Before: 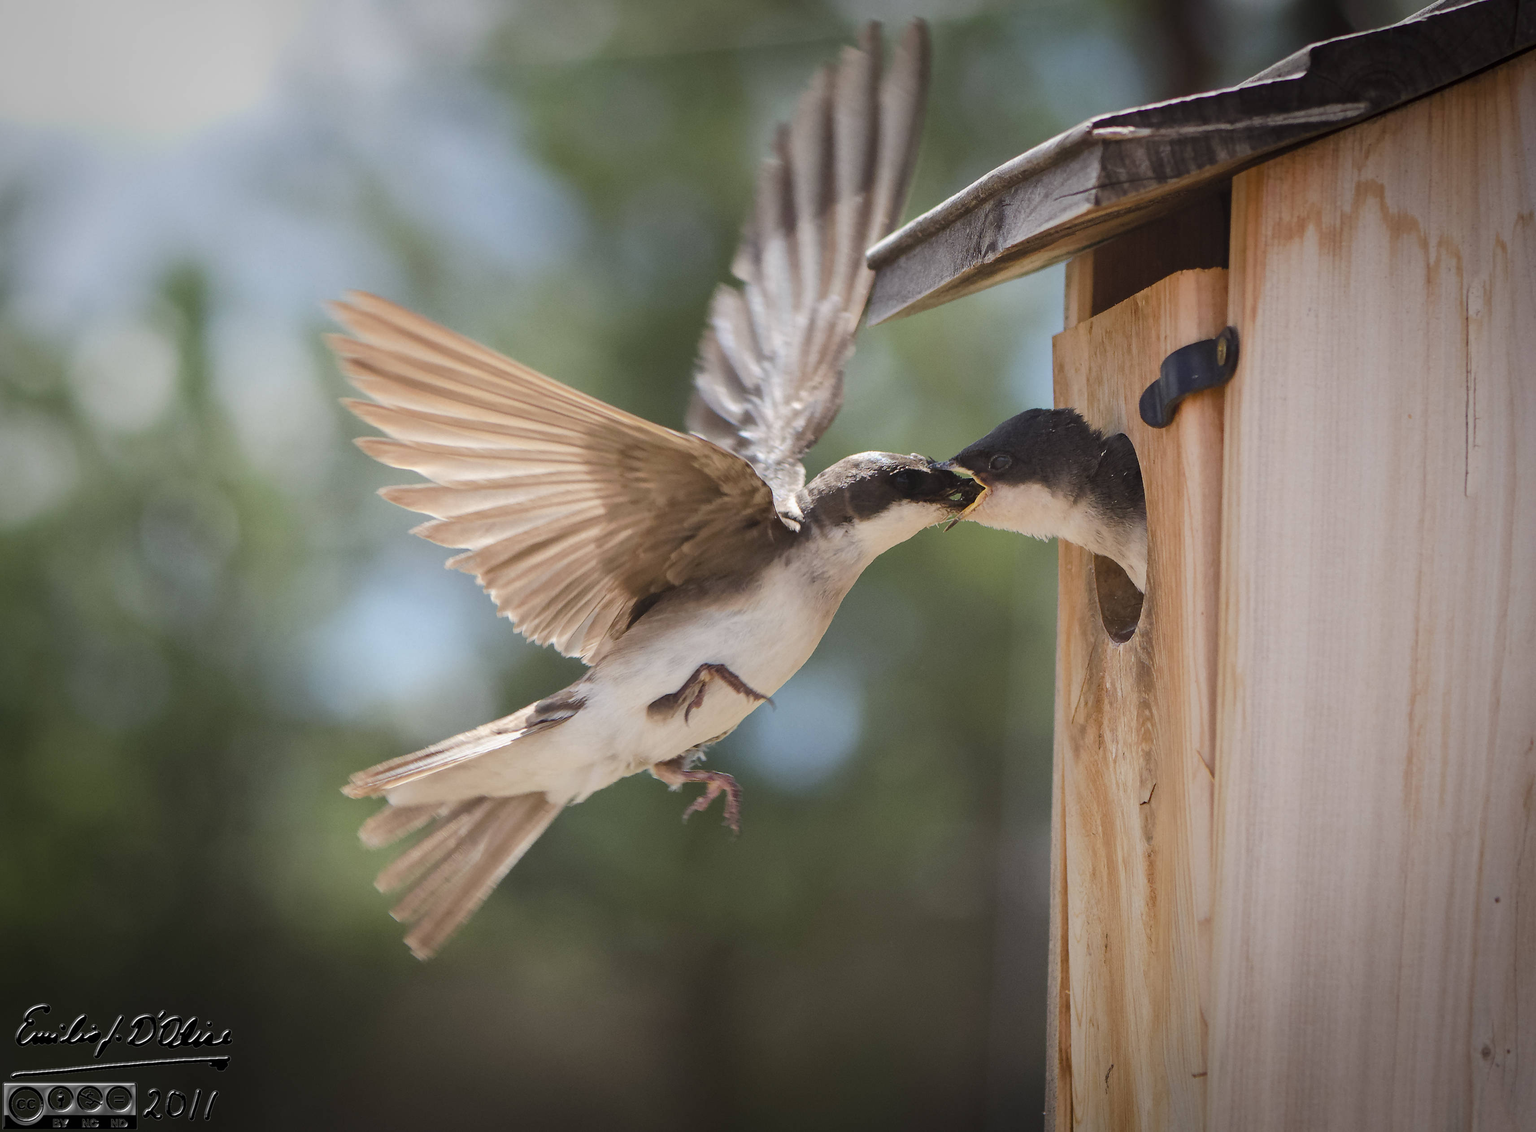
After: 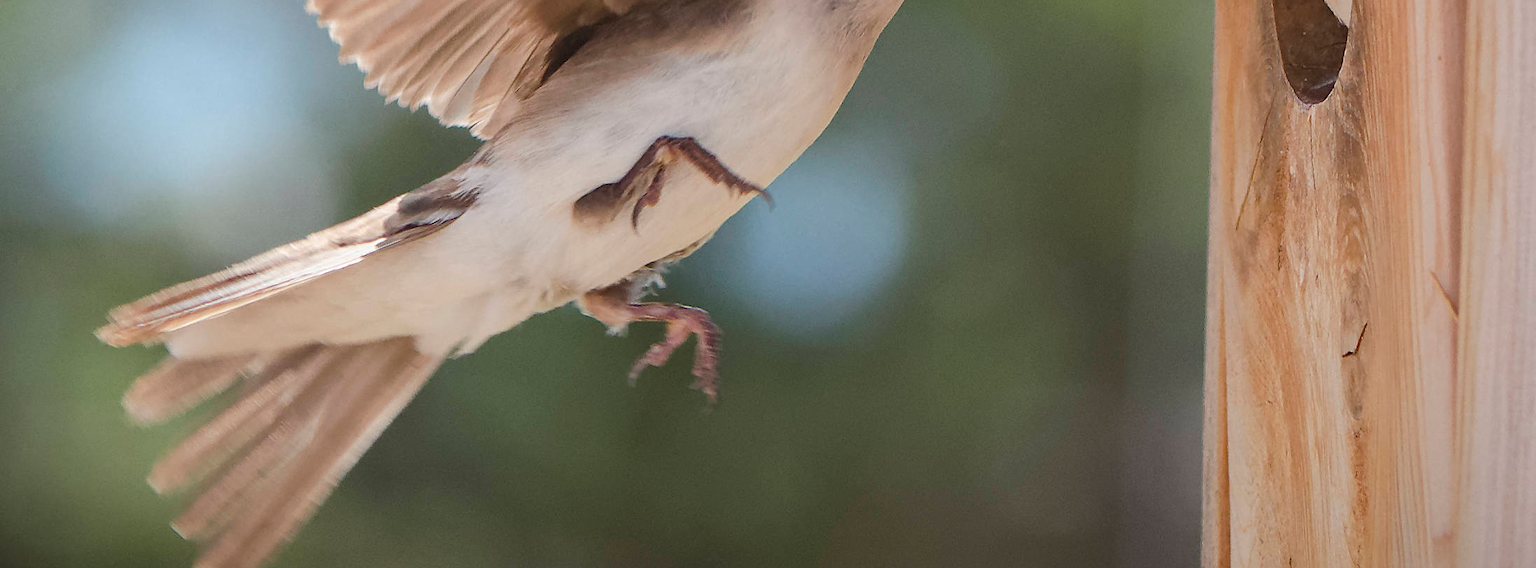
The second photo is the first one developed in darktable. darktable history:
sharpen: amount 0.217
crop: left 18.232%, top 50.93%, right 17.662%, bottom 16.887%
